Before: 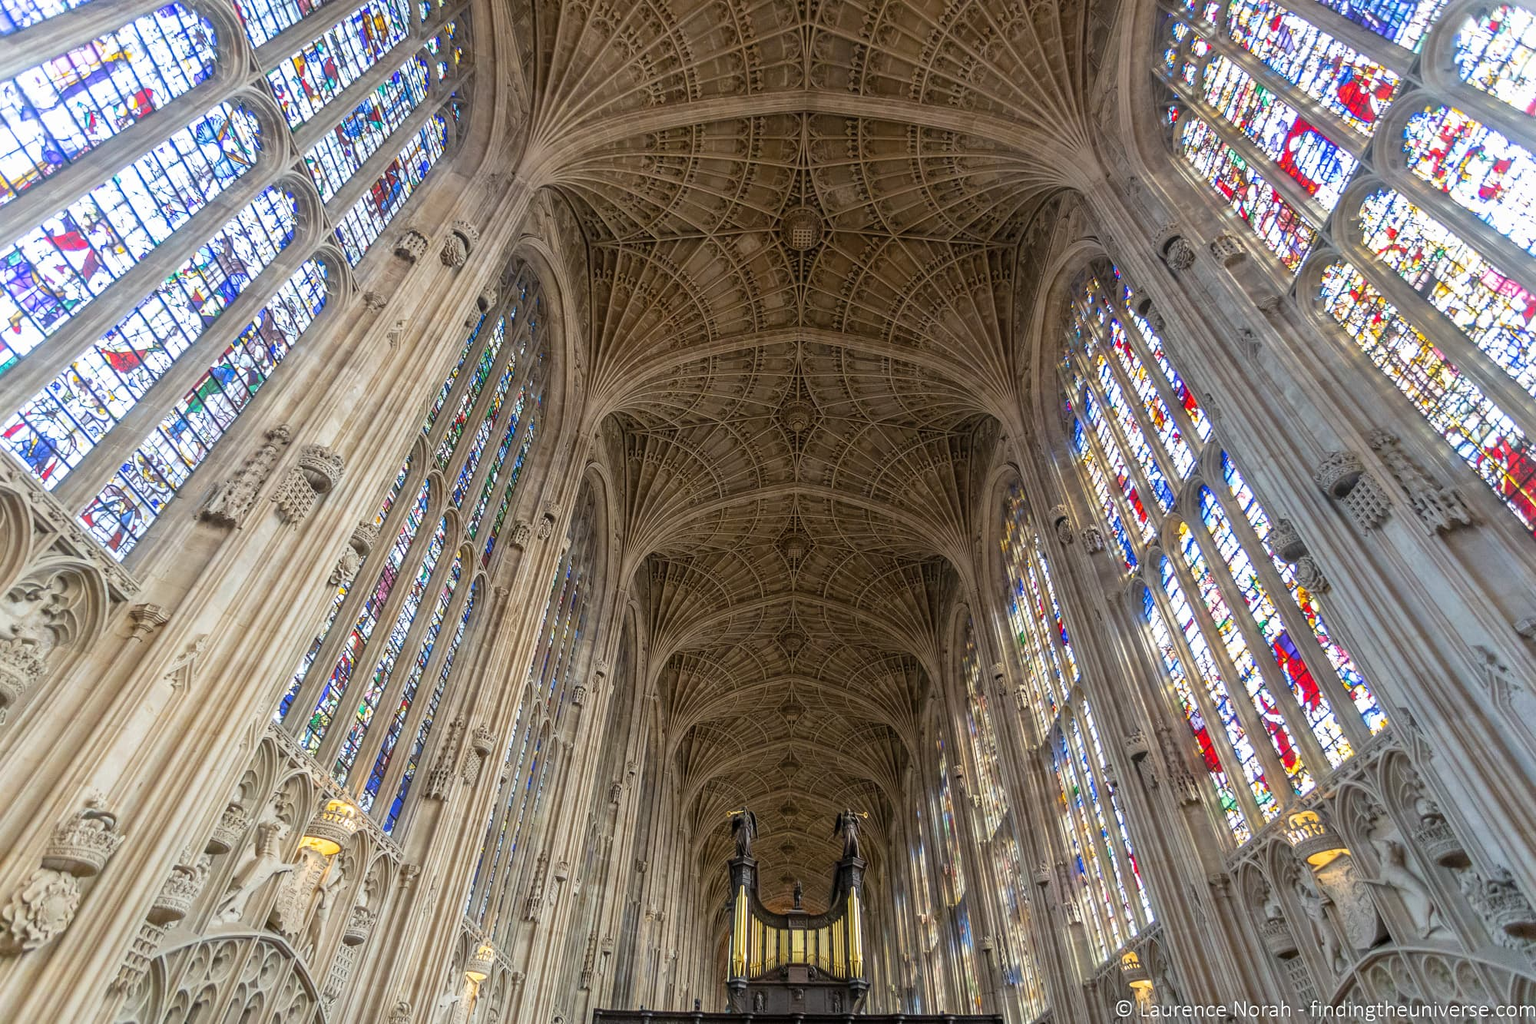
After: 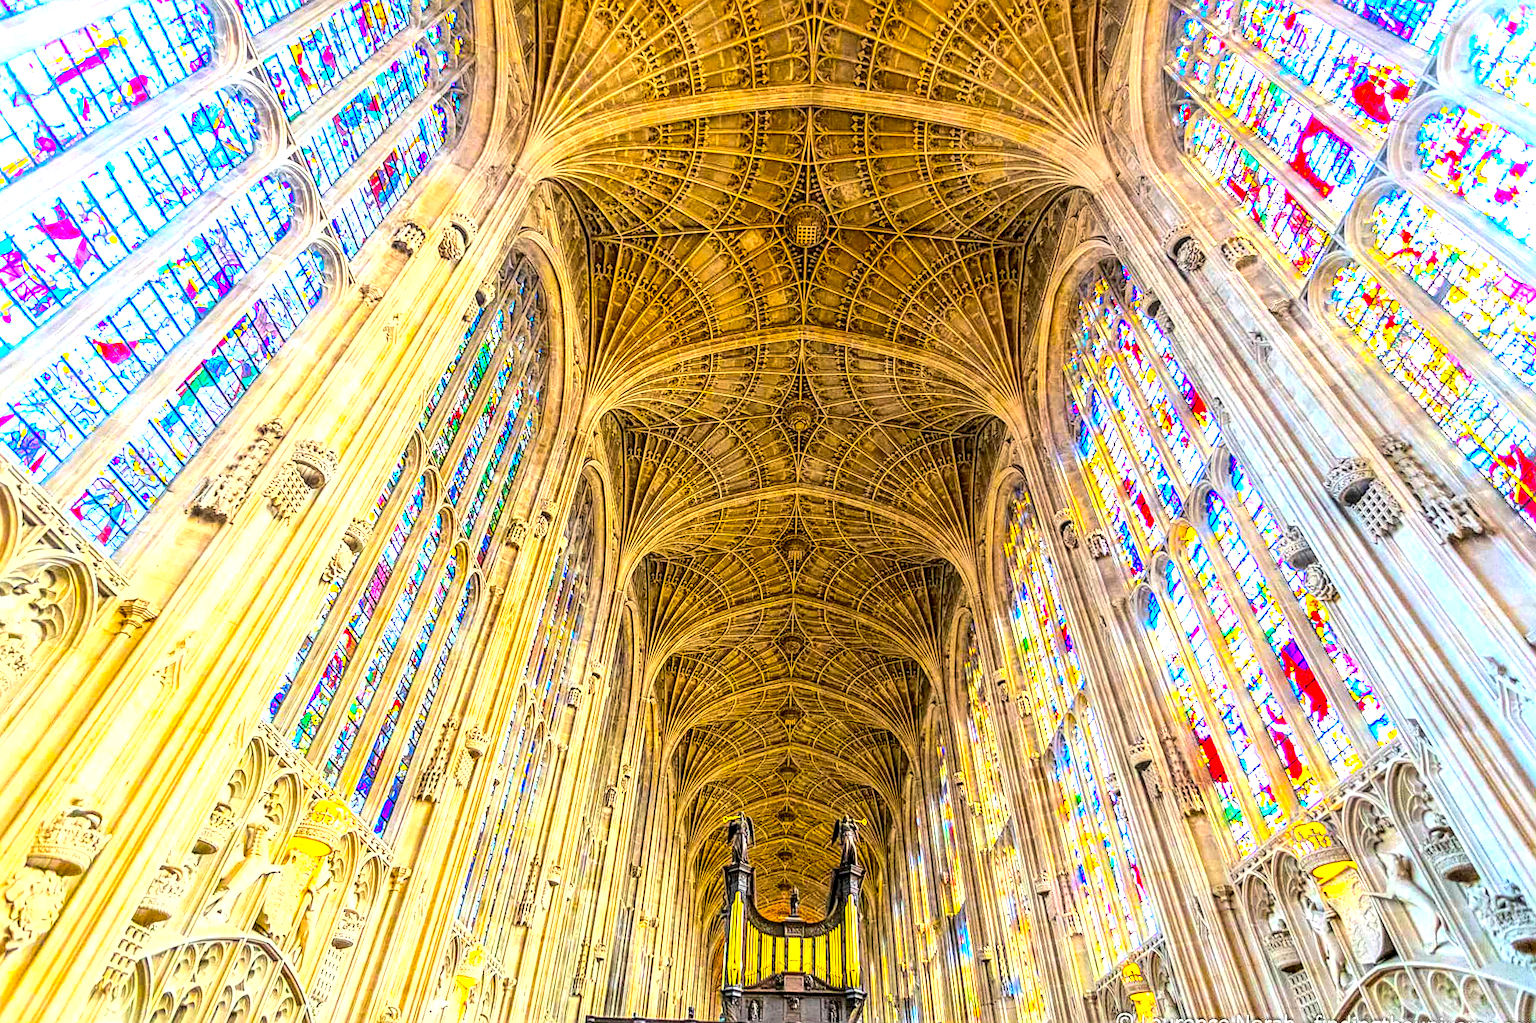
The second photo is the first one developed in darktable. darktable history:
crop and rotate: angle -0.635°
shadows and highlights: radius 126.01, shadows 21.16, highlights -22.07, low approximation 0.01
color balance rgb: power › hue 62.33°, linear chroma grading › shadows -39.393%, linear chroma grading › highlights 39.209%, linear chroma grading › global chroma 44.934%, linear chroma grading › mid-tones -29.92%, perceptual saturation grading › global saturation 24.919%, contrast -10.137%
exposure: black level correction 0, exposure 1.582 EV, compensate highlight preservation false
contrast brightness saturation: contrast 0.201, brightness 0.161, saturation 0.225
sharpen: on, module defaults
local contrast: highlights 22%, shadows 71%, detail 170%
